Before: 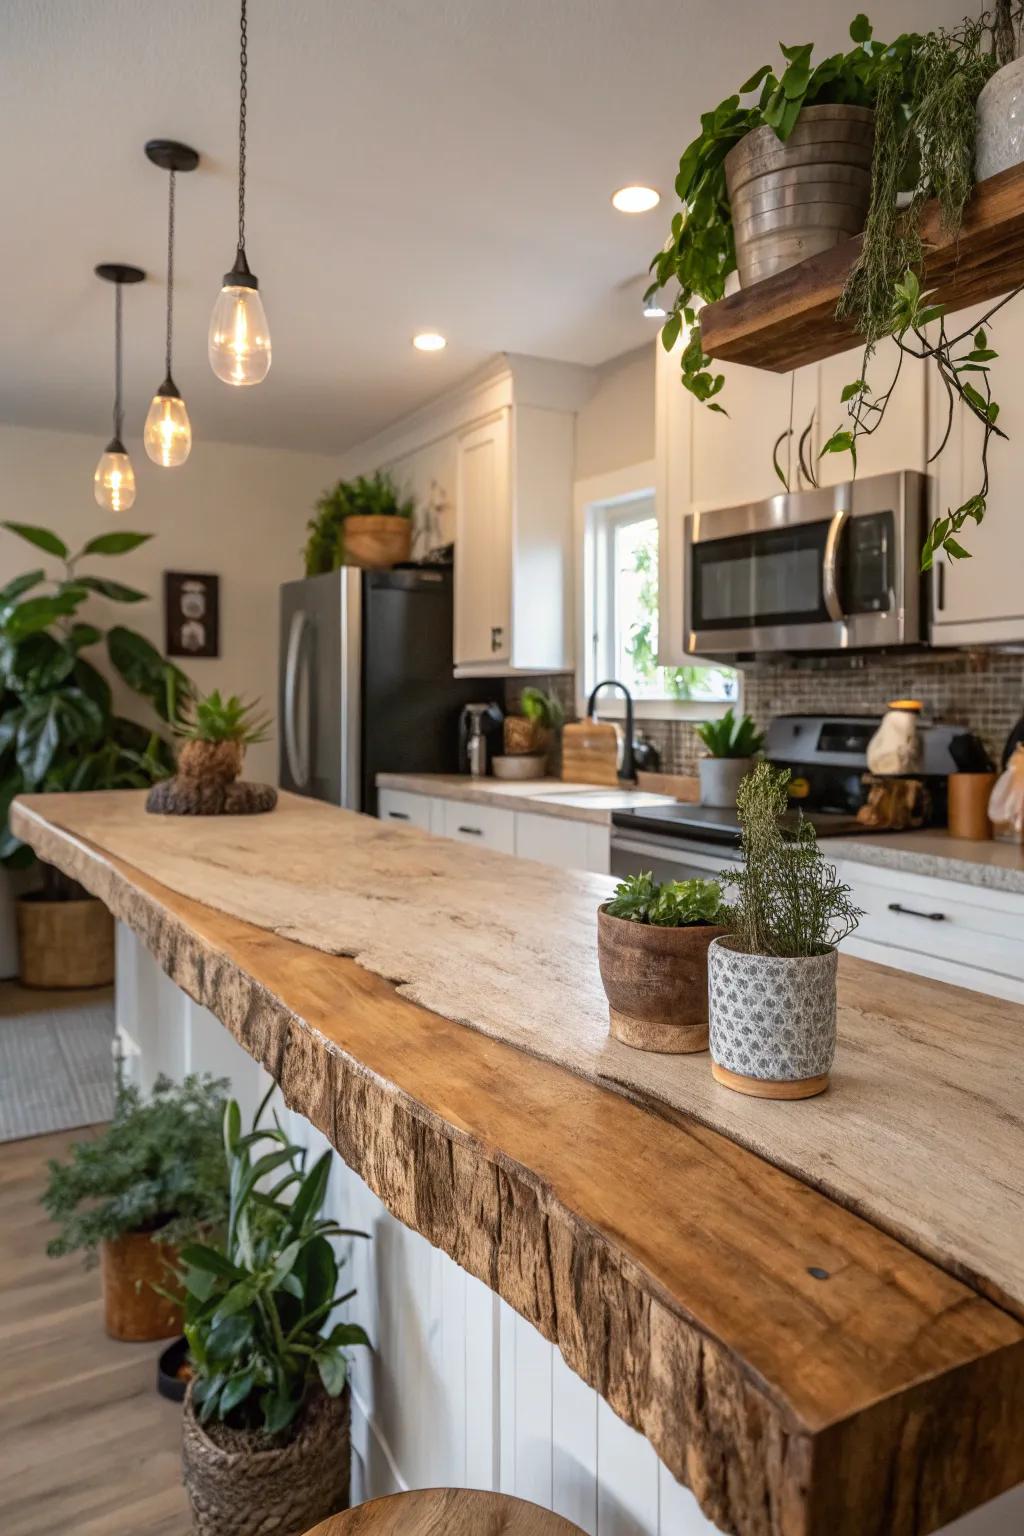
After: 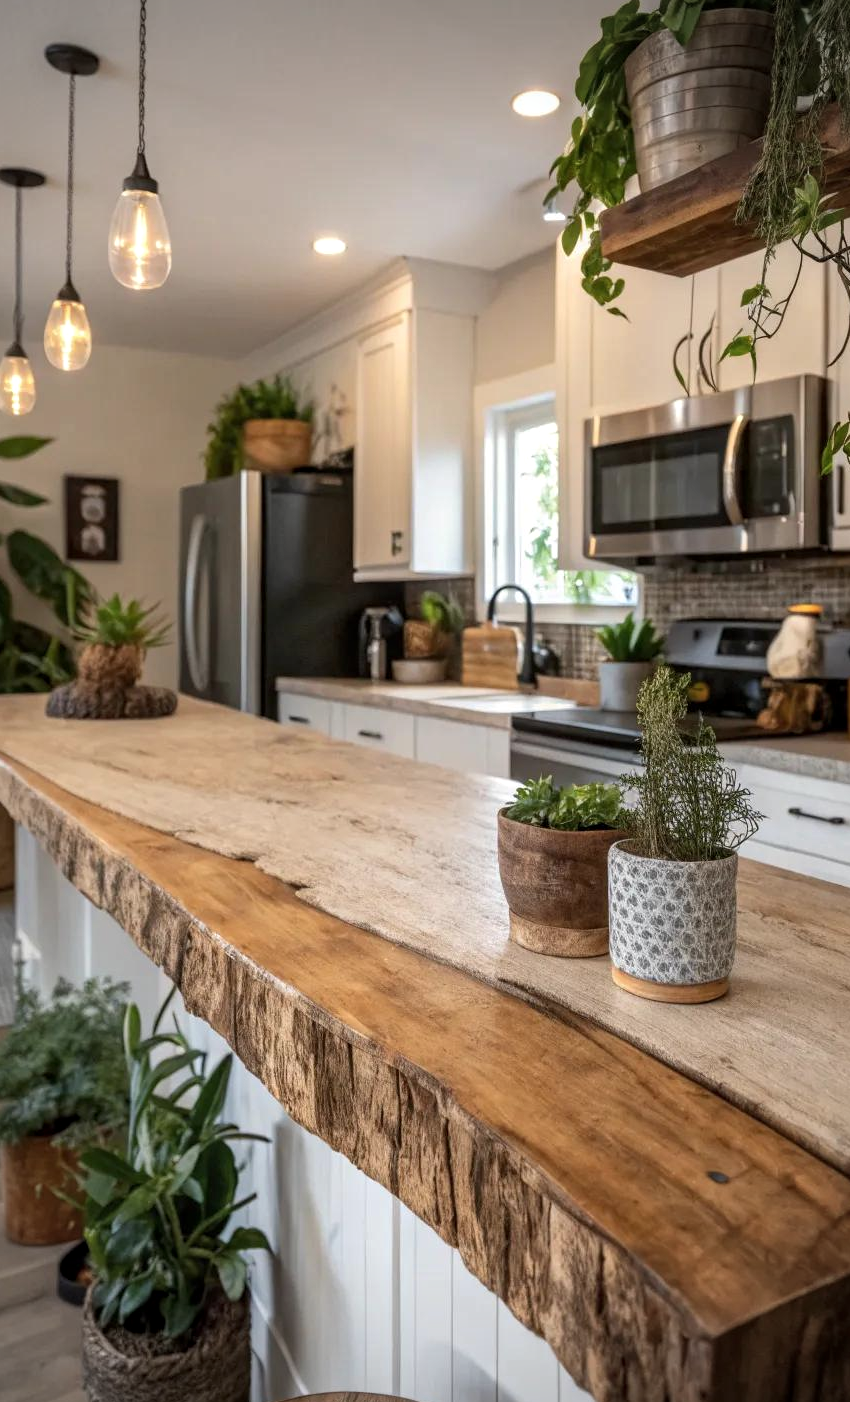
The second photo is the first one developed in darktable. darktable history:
vignetting: on, module defaults
contrast brightness saturation: saturation -0.064
crop: left 9.841%, top 6.251%, right 7.131%, bottom 2.42%
local contrast: highlights 104%, shadows 99%, detail 120%, midtone range 0.2
